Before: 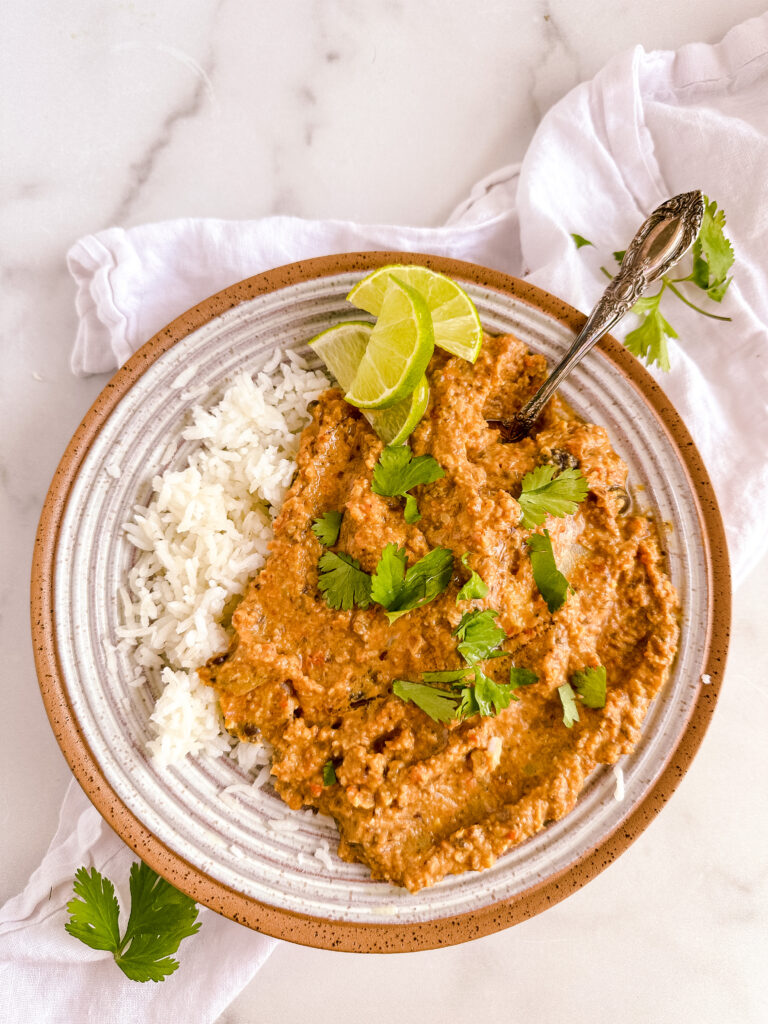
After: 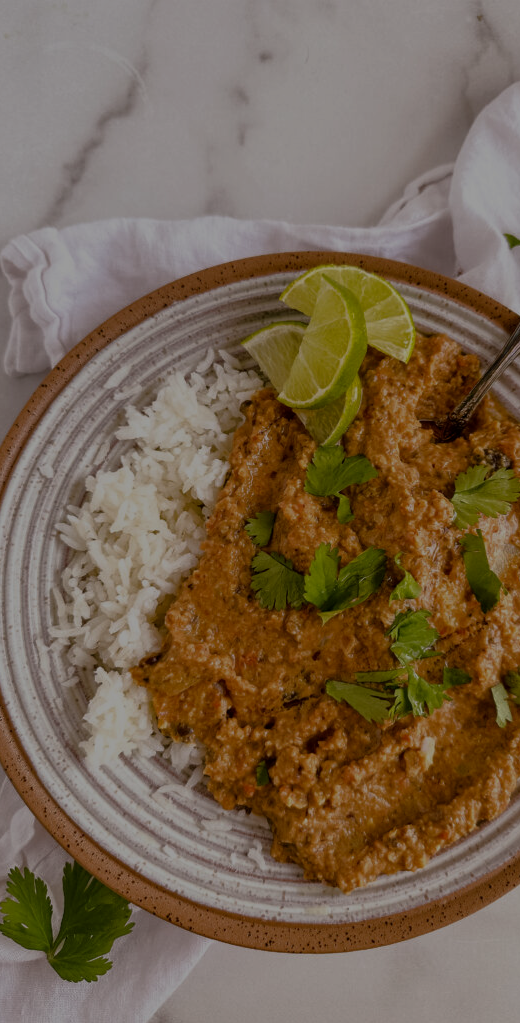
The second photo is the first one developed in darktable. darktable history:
crop and rotate: left 8.736%, right 23.482%
tone equalizer: -8 EV -2 EV, -7 EV -1.97 EV, -6 EV -1.97 EV, -5 EV -2 EV, -4 EV -1.98 EV, -3 EV -1.98 EV, -2 EV -2 EV, -1 EV -1.61 EV, +0 EV -2 EV, edges refinement/feathering 500, mask exposure compensation -1.57 EV, preserve details no
exposure: black level correction 0.001, compensate highlight preservation false
sharpen: radius 2.854, amount 0.862, threshold 47.318
